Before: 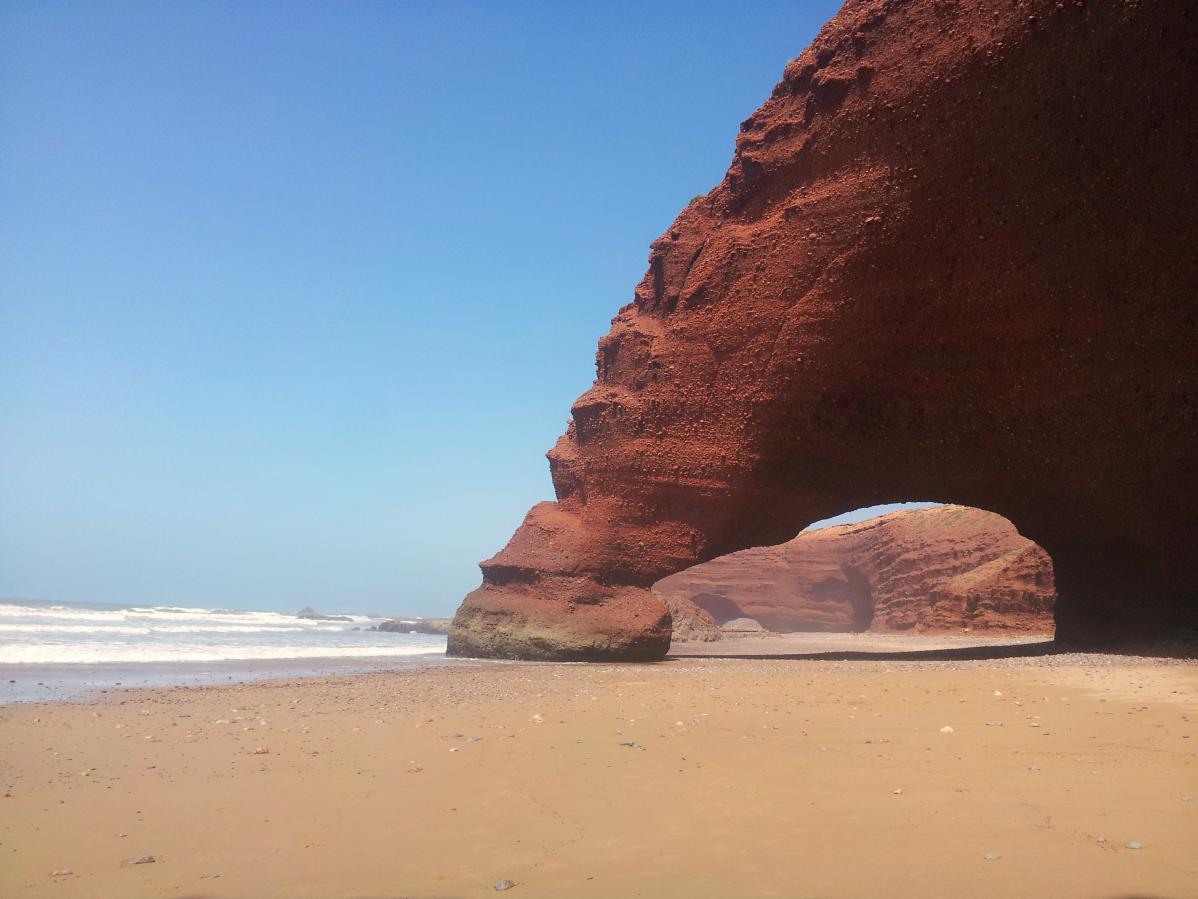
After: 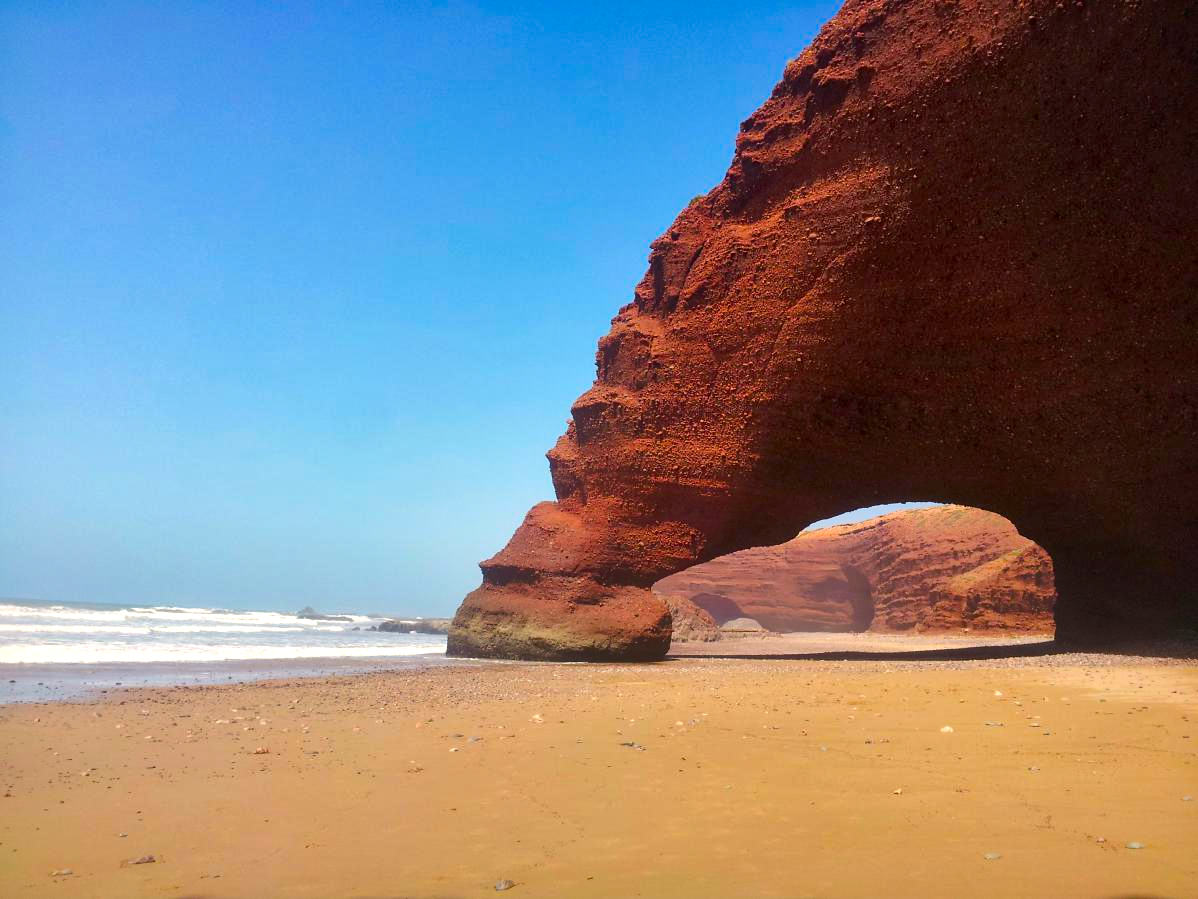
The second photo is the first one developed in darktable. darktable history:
local contrast: mode bilateral grid, contrast 25, coarseness 60, detail 151%, midtone range 0.2
color balance rgb: linear chroma grading › global chroma 15%, perceptual saturation grading › global saturation 30%
